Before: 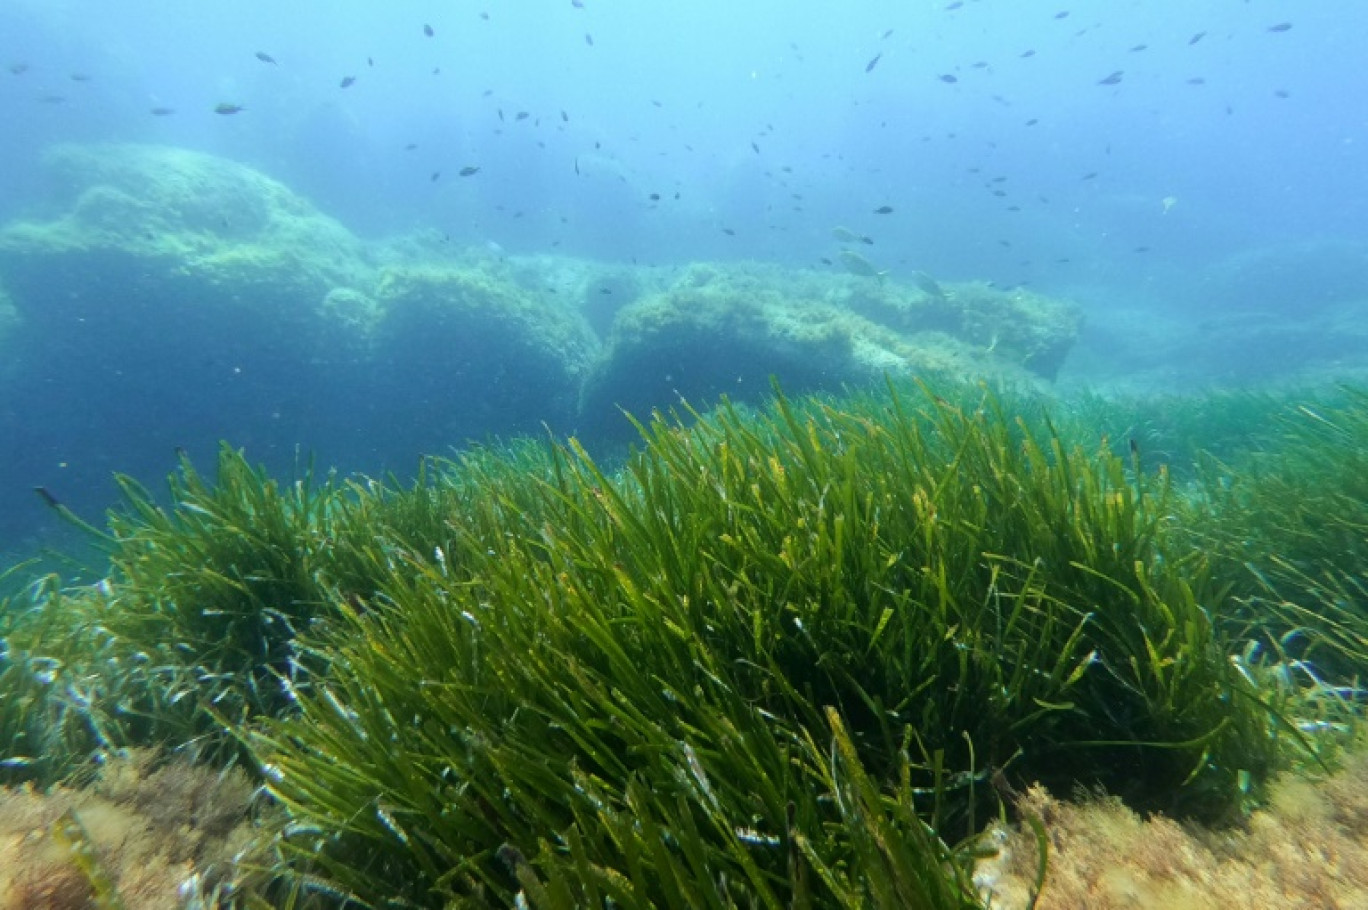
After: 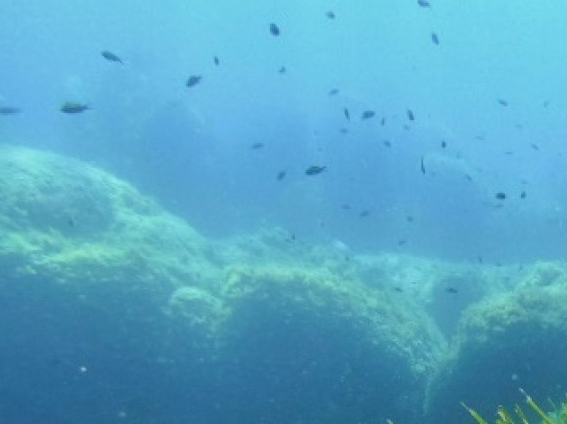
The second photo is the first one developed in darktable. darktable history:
crop and rotate: left 11.259%, top 0.118%, right 47.268%, bottom 53.179%
shadows and highlights: shadows 43.41, white point adjustment -1.61, soften with gaussian
tone equalizer: edges refinement/feathering 500, mask exposure compensation -1.57 EV, preserve details no
